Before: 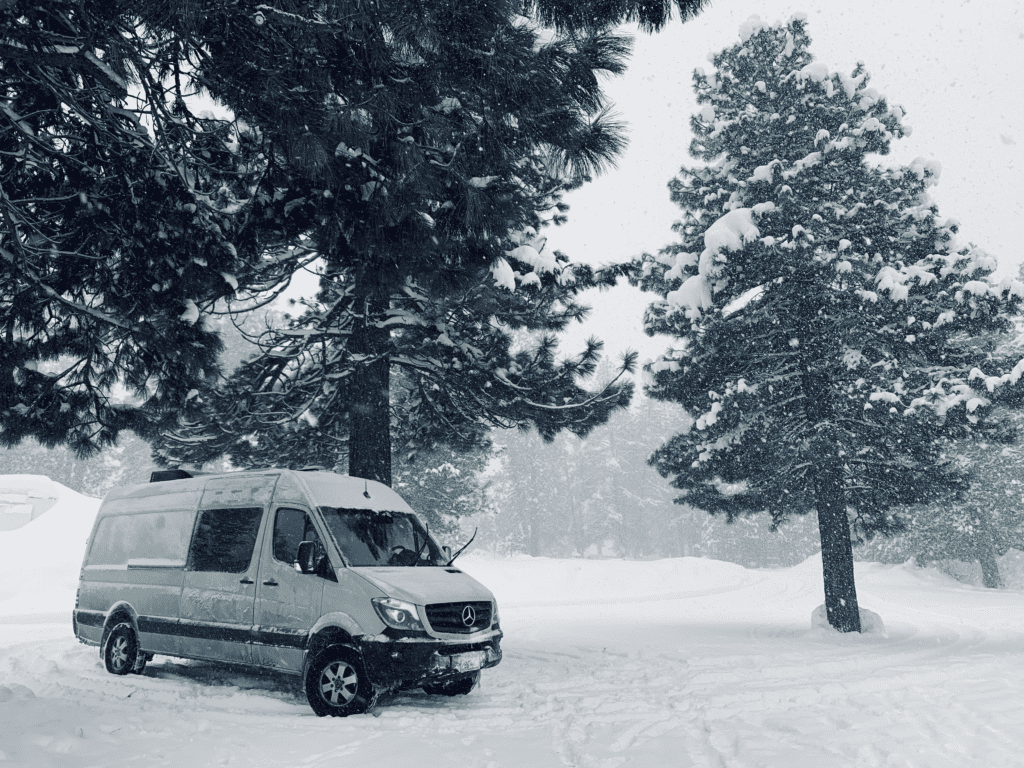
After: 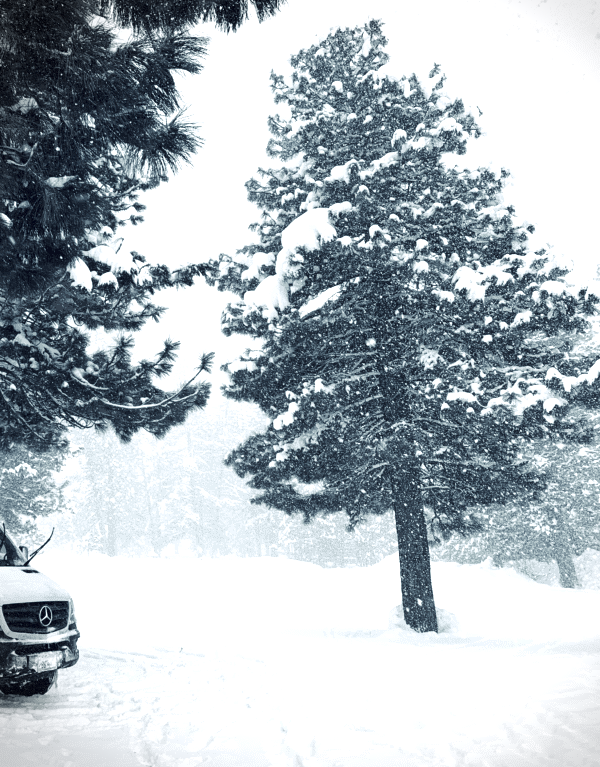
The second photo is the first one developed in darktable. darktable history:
exposure: black level correction 0.001, exposure 0.5 EV, compensate exposure bias true, compensate highlight preservation false
vignetting: dithering 8-bit output, unbound false
crop: left 41.402%
tone equalizer: -8 EV -0.417 EV, -7 EV -0.389 EV, -6 EV -0.333 EV, -5 EV -0.222 EV, -3 EV 0.222 EV, -2 EV 0.333 EV, -1 EV 0.389 EV, +0 EV 0.417 EV, edges refinement/feathering 500, mask exposure compensation -1.25 EV, preserve details no
